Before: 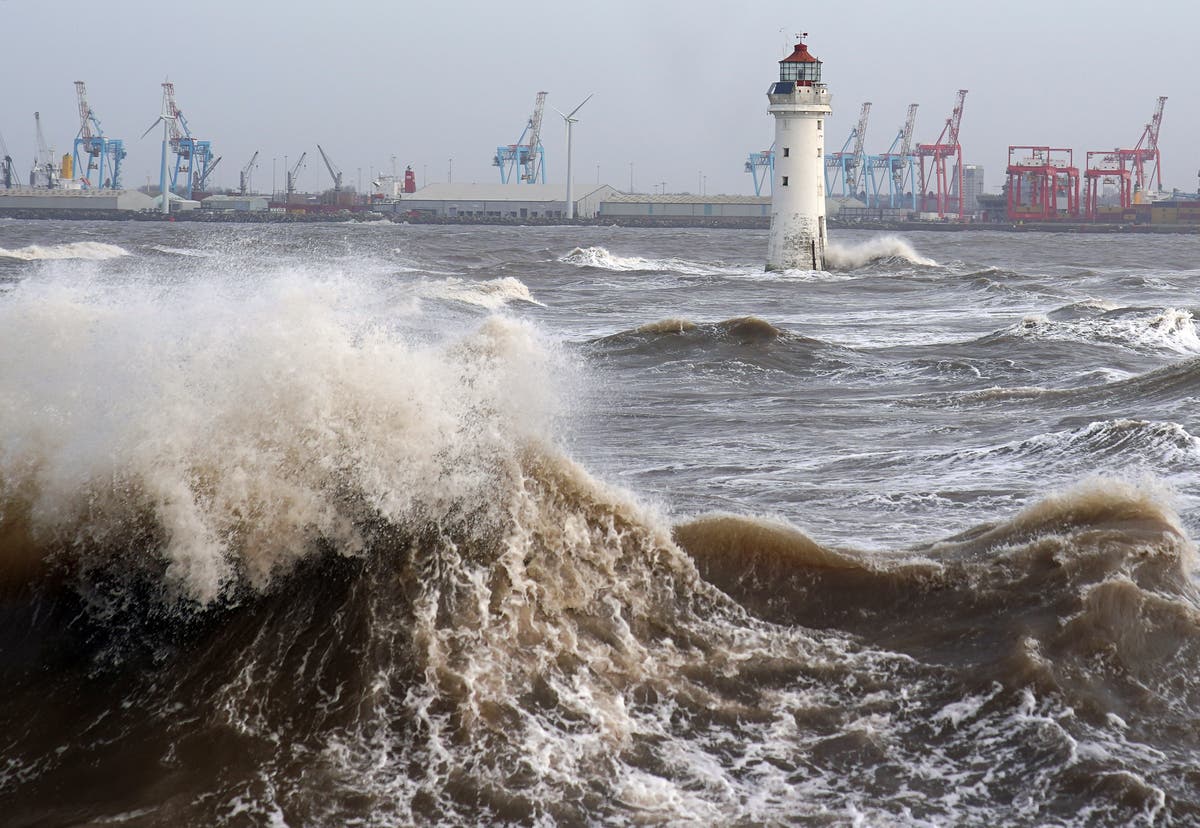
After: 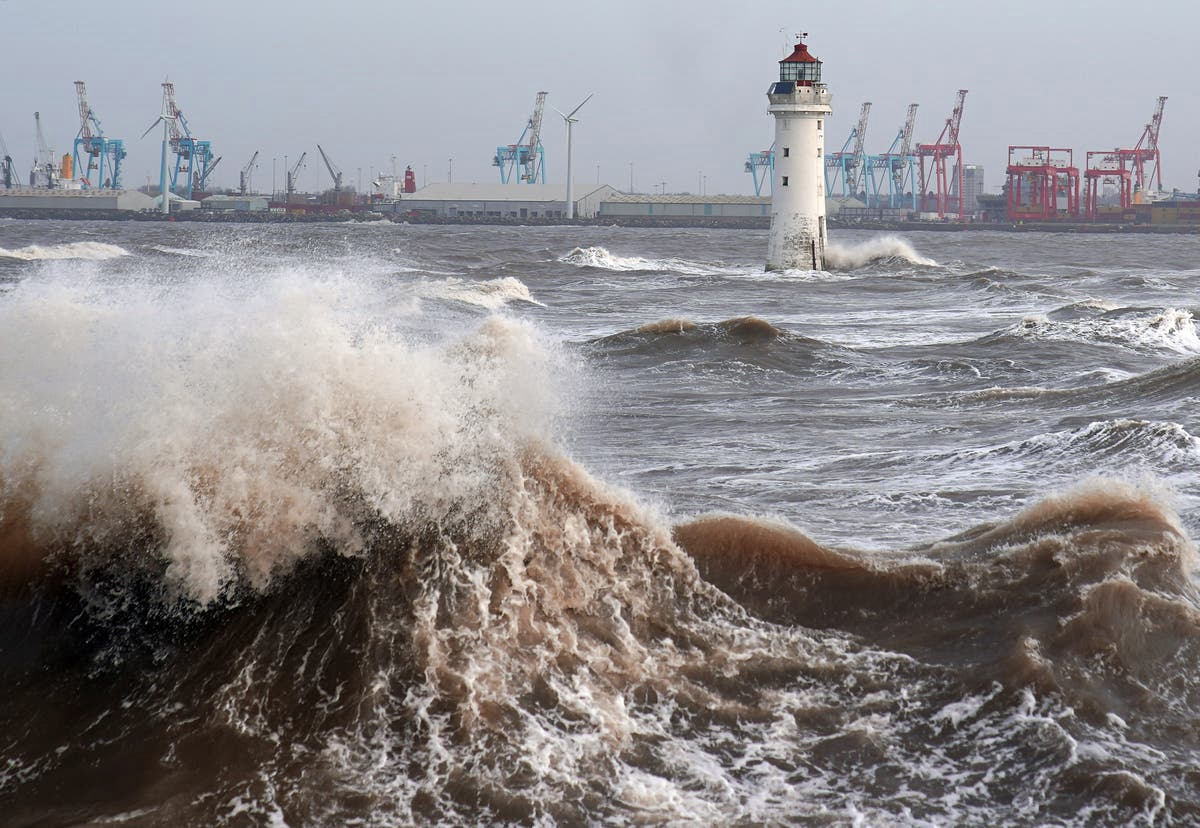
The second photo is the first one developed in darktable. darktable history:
shadows and highlights: shadows 32, highlights -32, soften with gaussian
color zones: curves: ch2 [(0, 0.488) (0.143, 0.417) (0.286, 0.212) (0.429, 0.179) (0.571, 0.154) (0.714, 0.415) (0.857, 0.495) (1, 0.488)]
